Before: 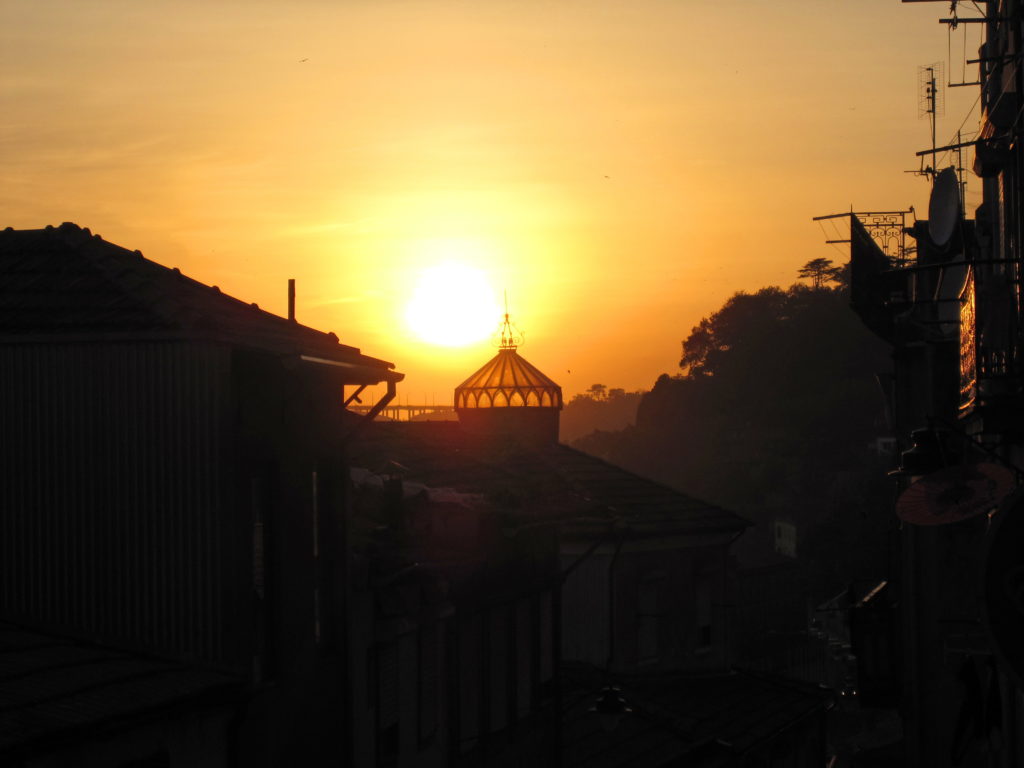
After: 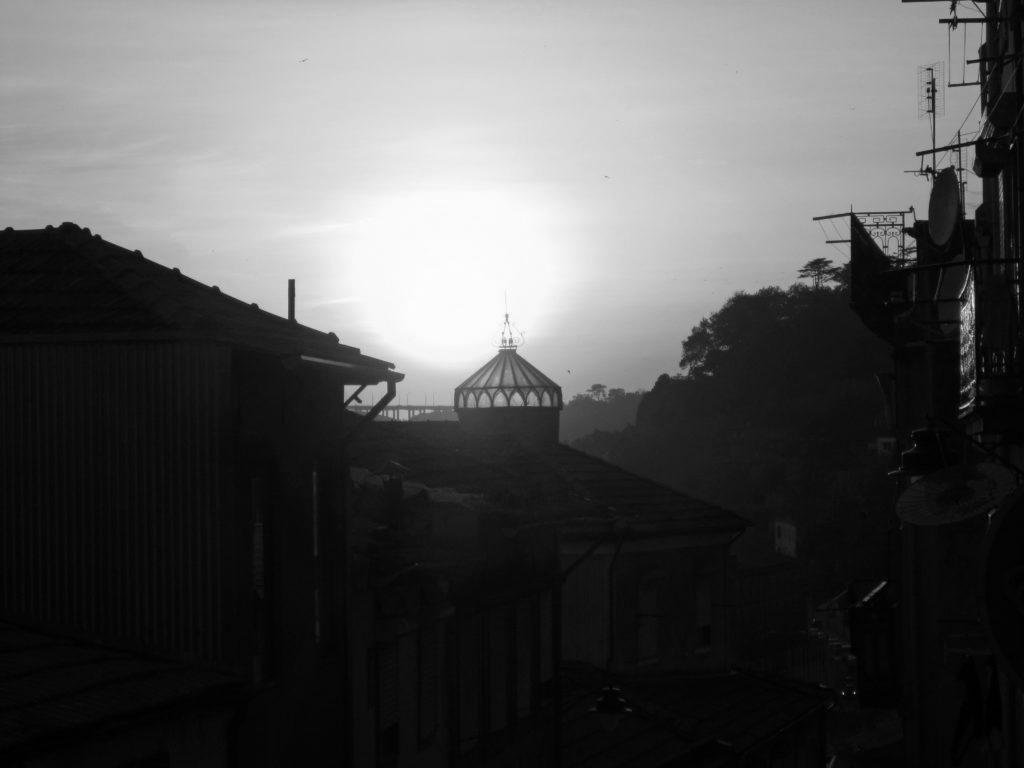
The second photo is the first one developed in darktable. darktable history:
monochrome: a -6.99, b 35.61, size 1.4
velvia: on, module defaults
